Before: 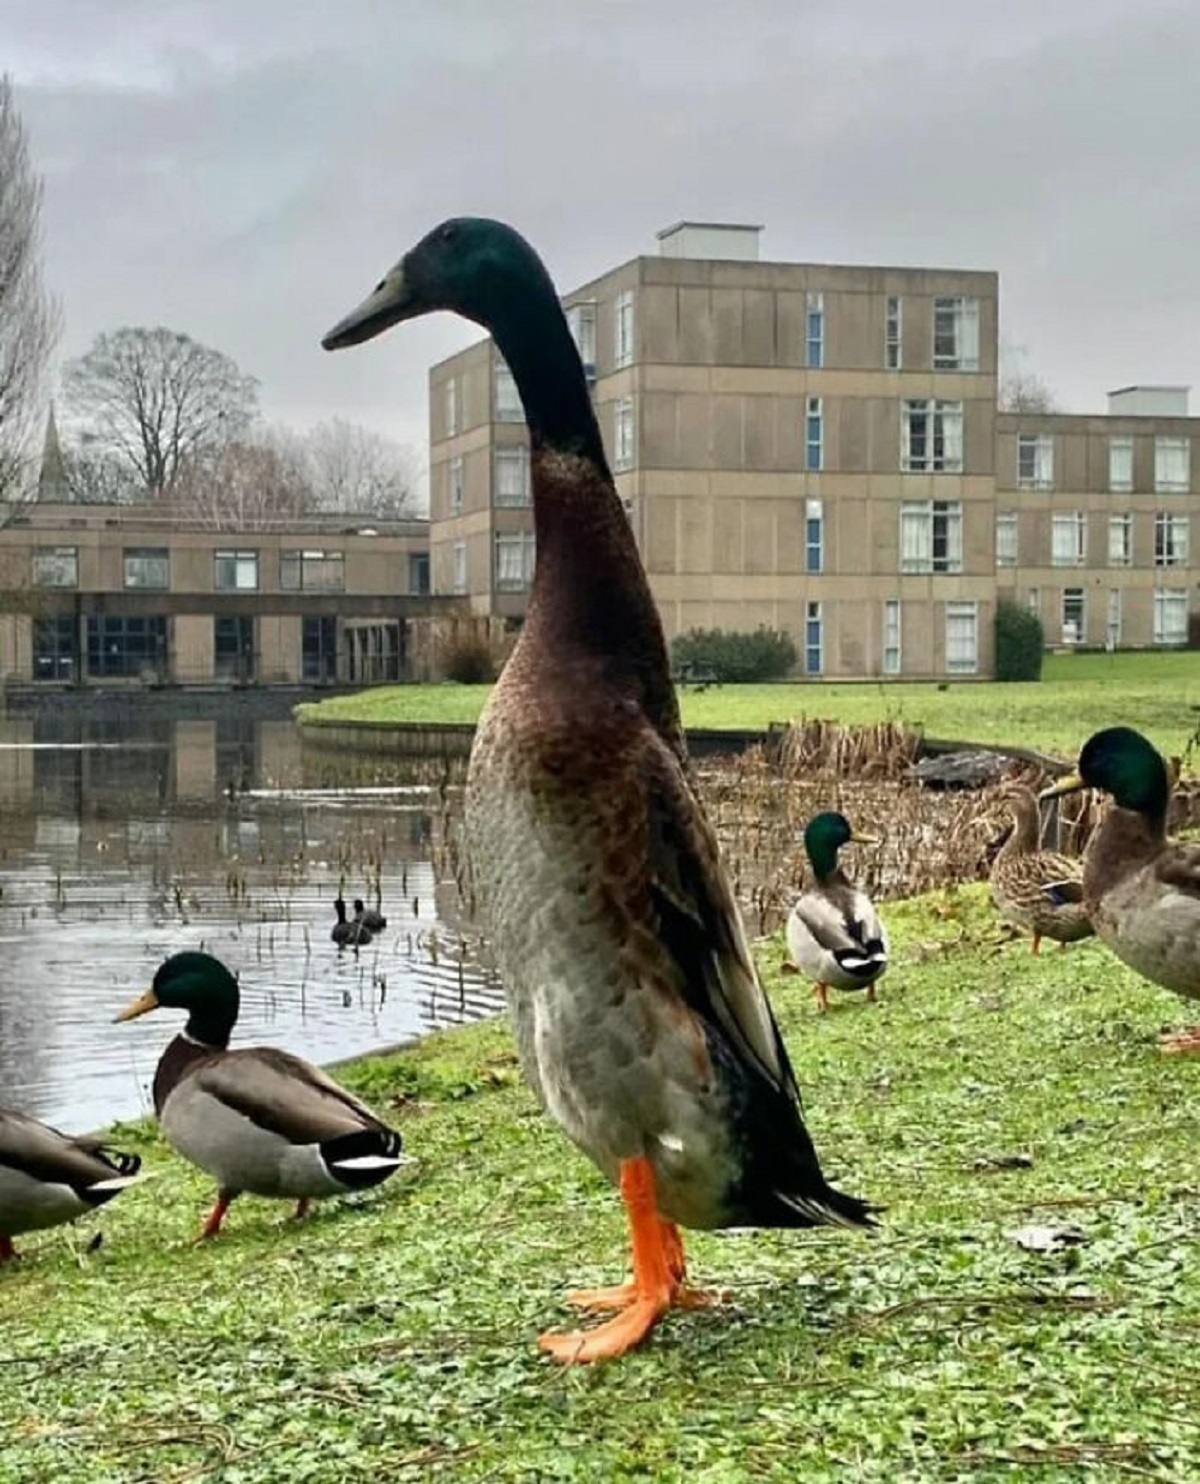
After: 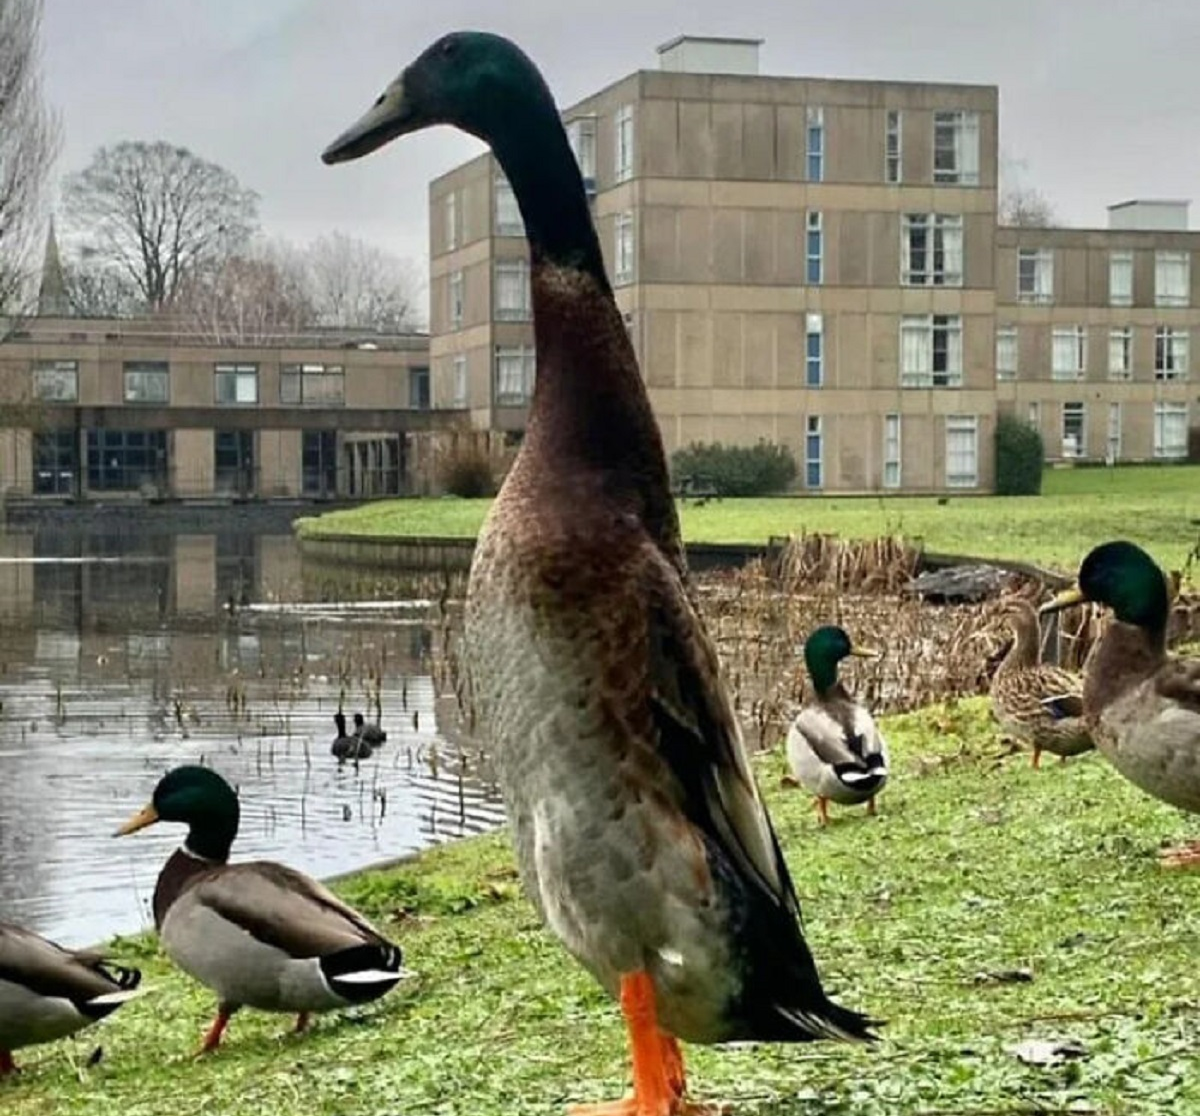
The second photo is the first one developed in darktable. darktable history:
crop and rotate: top 12.538%, bottom 12.252%
